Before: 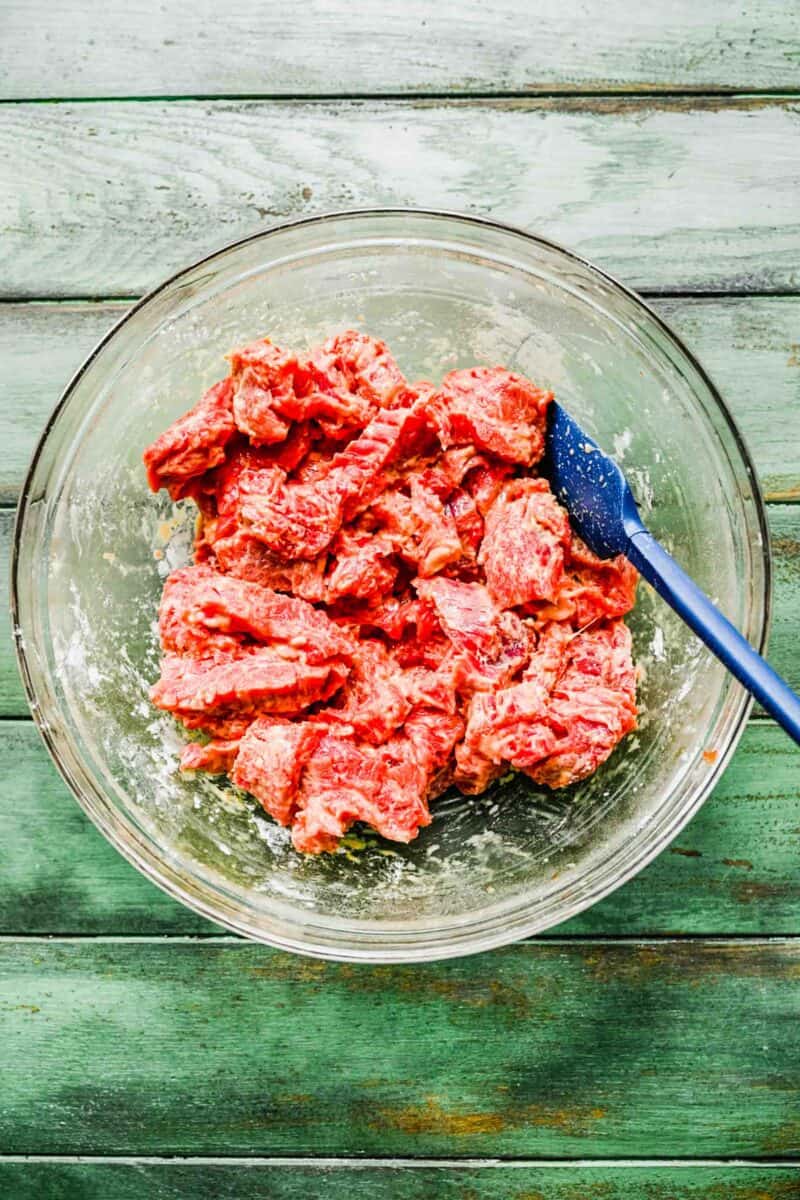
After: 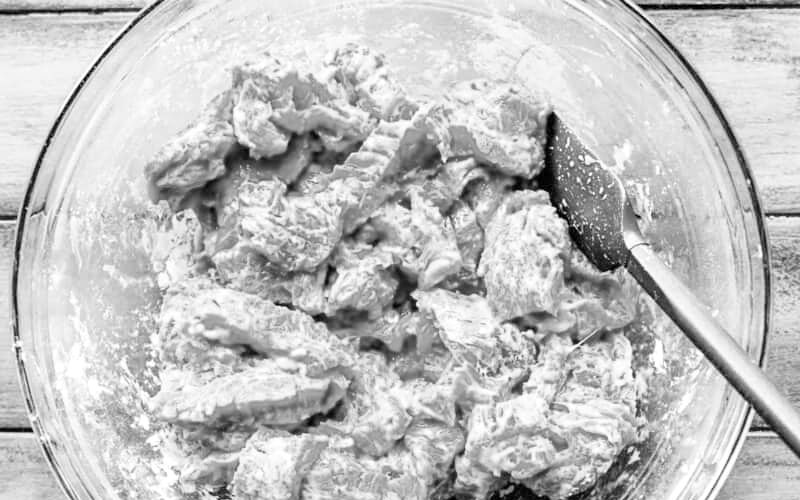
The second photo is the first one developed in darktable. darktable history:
filmic rgb: black relative exposure -16 EV, white relative exposure 4.05 EV, target black luminance 0%, hardness 7.55, latitude 72.19%, contrast 0.908, highlights saturation mix 10.72%, shadows ↔ highlights balance -0.384%, add noise in highlights 0.002, color science v3 (2019), use custom middle-gray values true, contrast in highlights soft
crop and rotate: top 24.062%, bottom 34.189%
color calibration: output gray [0.28, 0.41, 0.31, 0], illuminant same as pipeline (D50), adaptation none (bypass), x 0.332, y 0.334, temperature 5018.57 K
exposure: black level correction 0, exposure 1.101 EV, compensate highlight preservation false
